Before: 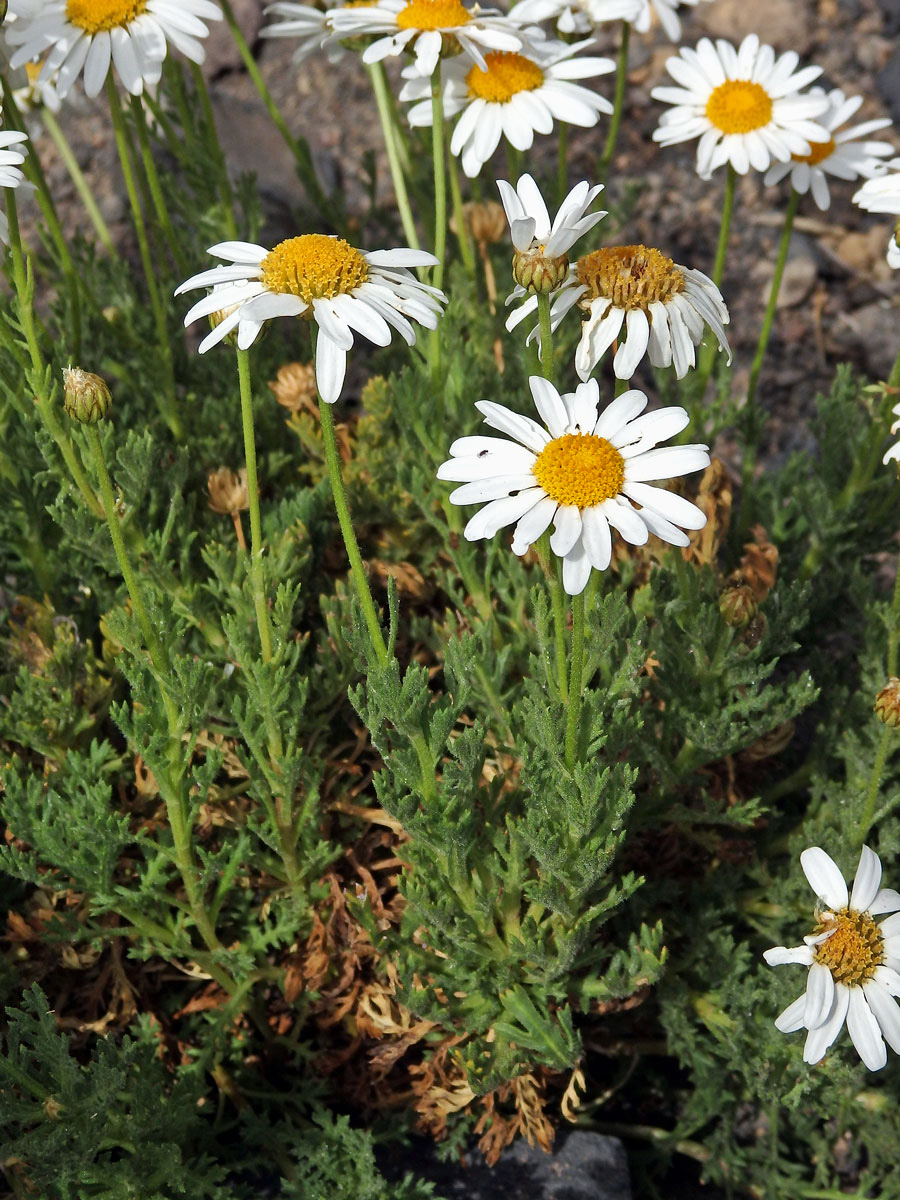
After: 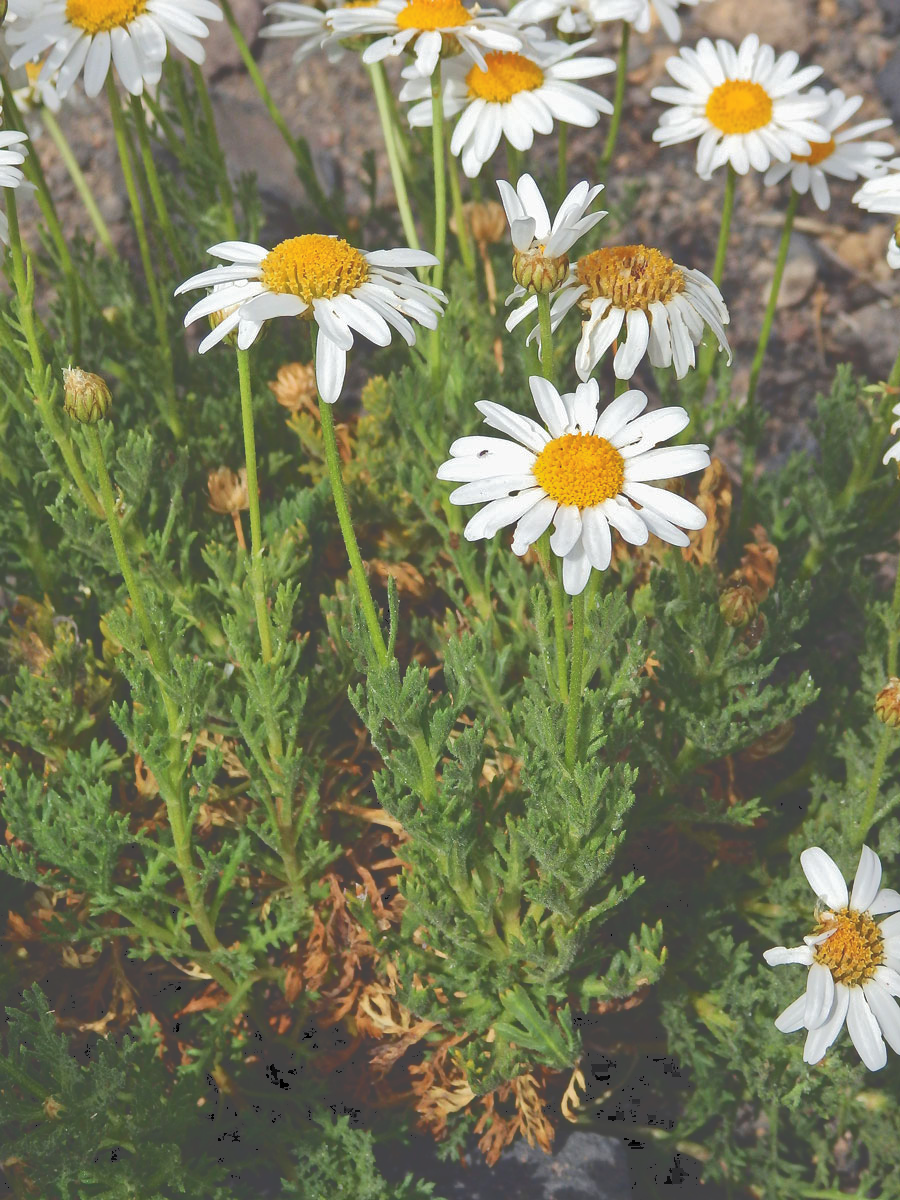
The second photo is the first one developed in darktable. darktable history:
tone curve: curves: ch0 [(0, 0) (0.003, 0.278) (0.011, 0.282) (0.025, 0.282) (0.044, 0.29) (0.069, 0.295) (0.1, 0.306) (0.136, 0.316) (0.177, 0.33) (0.224, 0.358) (0.277, 0.403) (0.335, 0.451) (0.399, 0.505) (0.468, 0.558) (0.543, 0.611) (0.623, 0.679) (0.709, 0.751) (0.801, 0.815) (0.898, 0.863) (1, 1)], color space Lab, independent channels, preserve colors none
